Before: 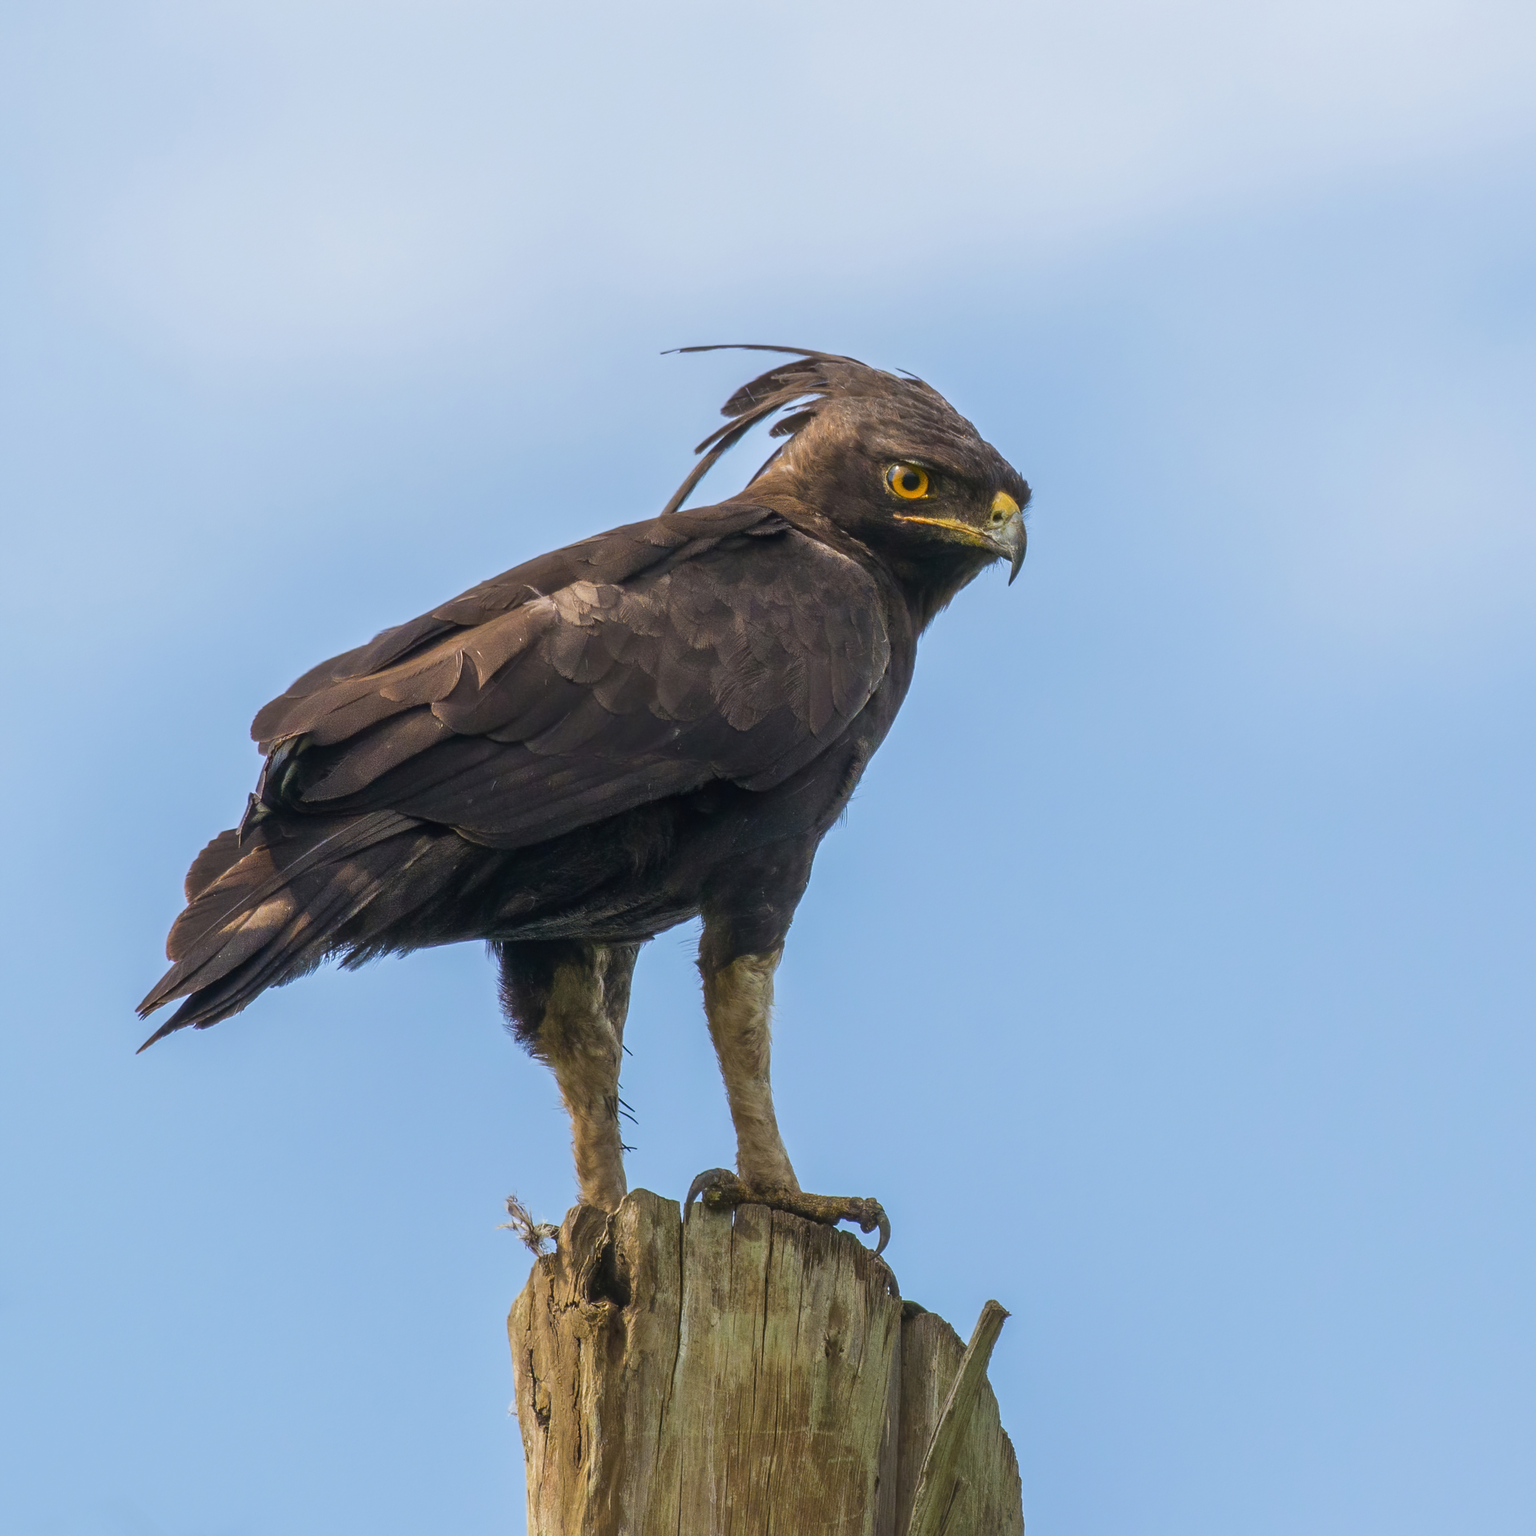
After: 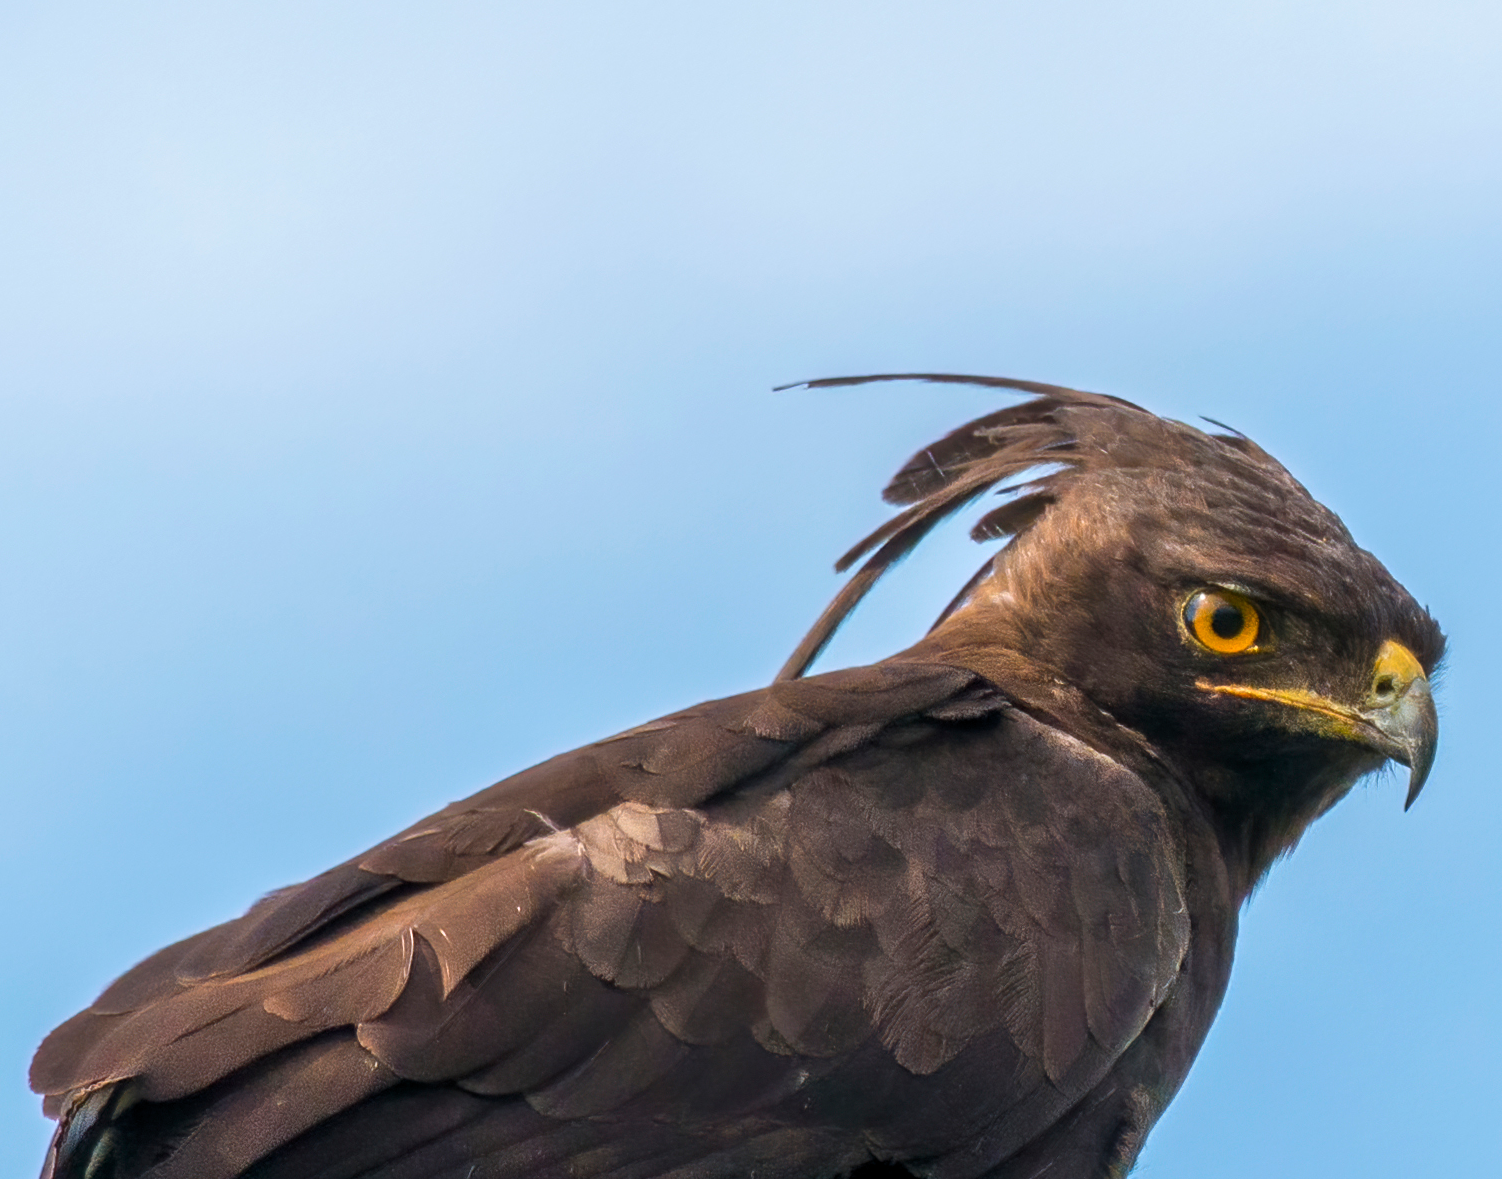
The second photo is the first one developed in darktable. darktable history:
crop: left 15.306%, top 9.065%, right 30.789%, bottom 48.638%
levels: levels [0.016, 0.484, 0.953]
